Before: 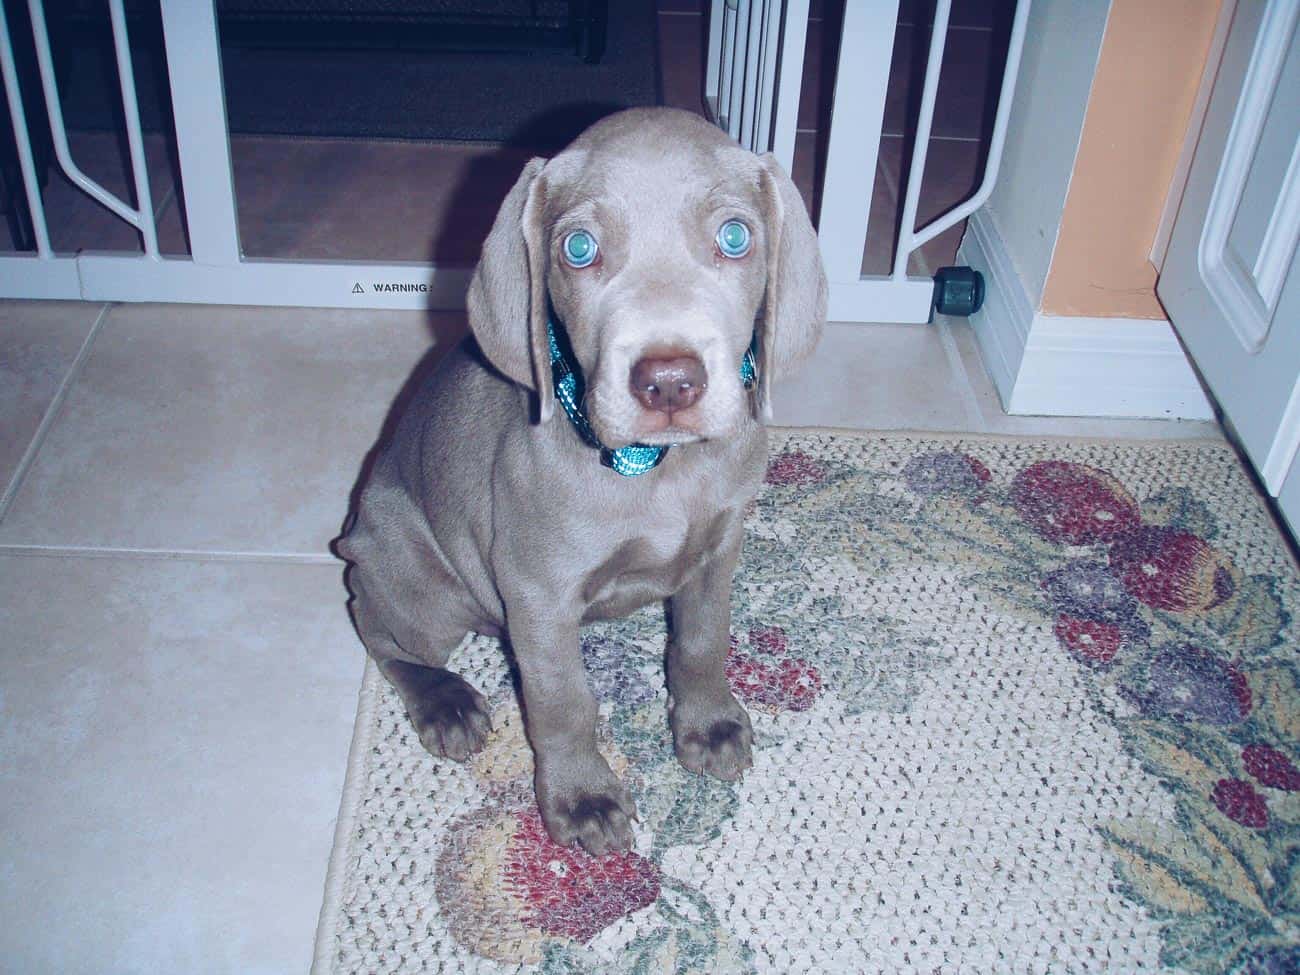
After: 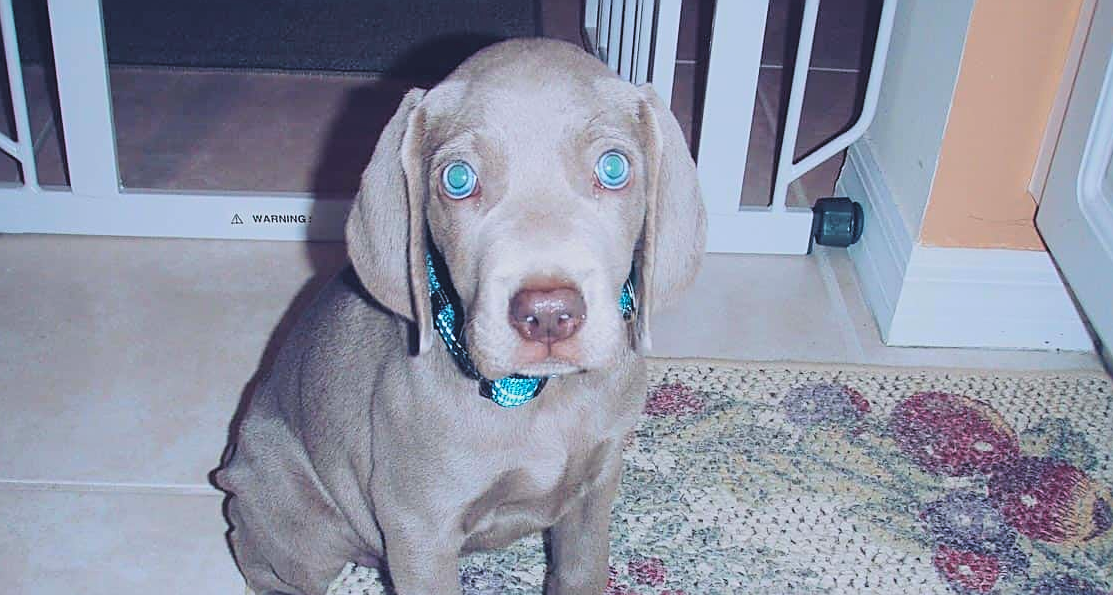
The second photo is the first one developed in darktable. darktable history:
tone curve: curves: ch0 [(0, 0.01) (0.133, 0.057) (0.338, 0.327) (0.494, 0.55) (0.726, 0.807) (1, 1)]; ch1 [(0, 0) (0.346, 0.324) (0.45, 0.431) (0.5, 0.5) (0.522, 0.517) (0.543, 0.578) (1, 1)]; ch2 [(0, 0) (0.44, 0.424) (0.501, 0.499) (0.564, 0.611) (0.622, 0.667) (0.707, 0.746) (1, 1)], color space Lab, linked channels, preserve colors none
contrast brightness saturation: contrast -0.291
crop and rotate: left 9.349%, top 7.192%, right 4.961%, bottom 31.693%
sharpen: on, module defaults
